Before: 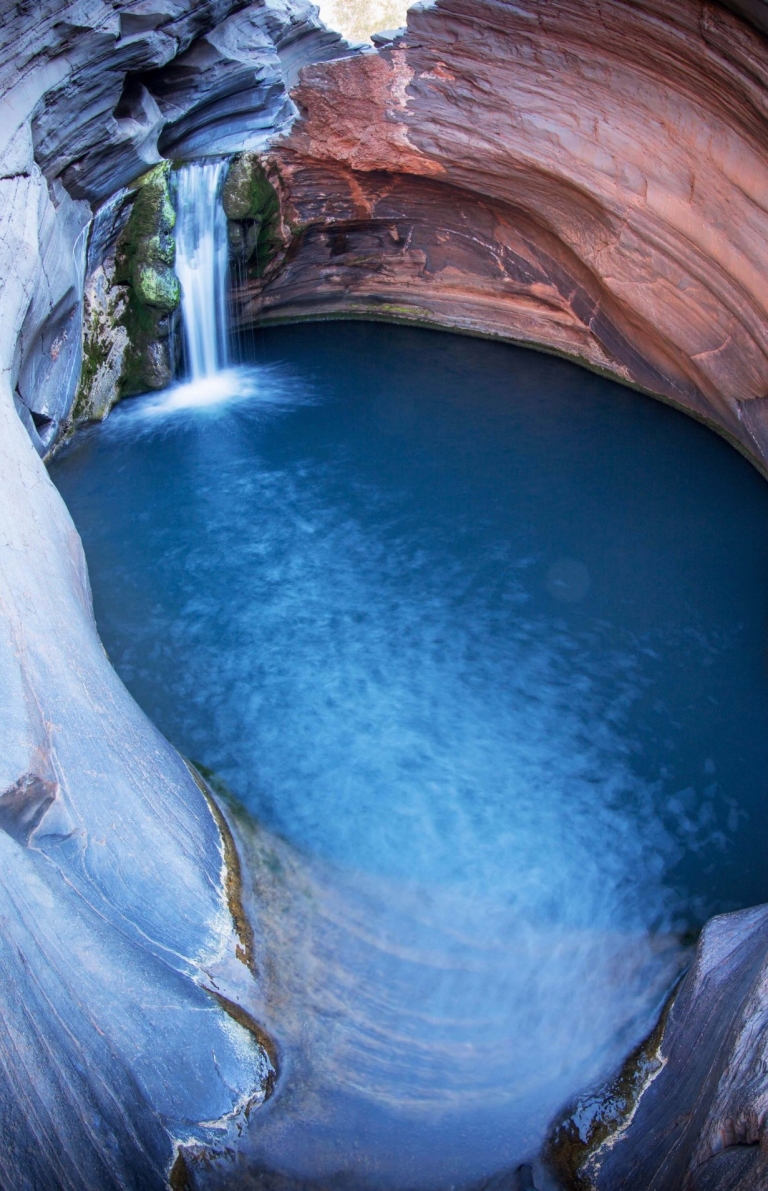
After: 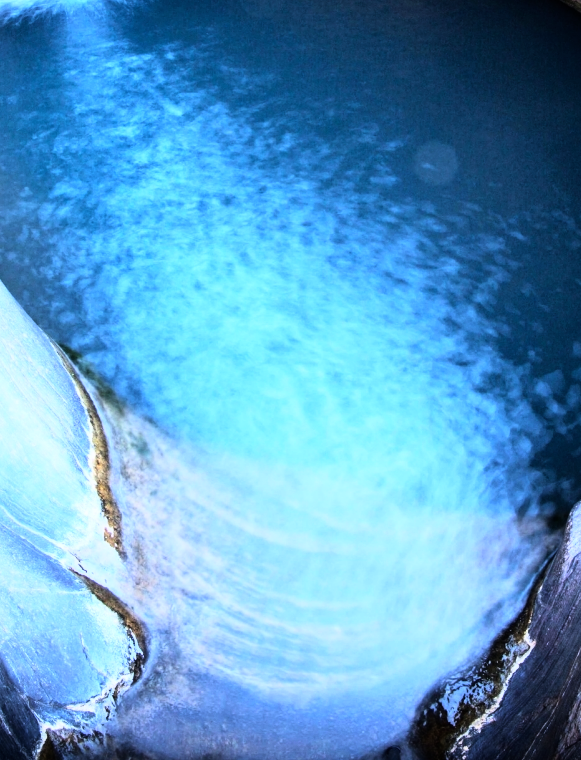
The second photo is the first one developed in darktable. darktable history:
crop and rotate: left 17.299%, top 35.115%, right 7.015%, bottom 1.024%
rgb curve: curves: ch0 [(0, 0) (0.21, 0.15) (0.24, 0.21) (0.5, 0.75) (0.75, 0.96) (0.89, 0.99) (1, 1)]; ch1 [(0, 0.02) (0.21, 0.13) (0.25, 0.2) (0.5, 0.67) (0.75, 0.9) (0.89, 0.97) (1, 1)]; ch2 [(0, 0.02) (0.21, 0.13) (0.25, 0.2) (0.5, 0.67) (0.75, 0.9) (0.89, 0.97) (1, 1)], compensate middle gray true
